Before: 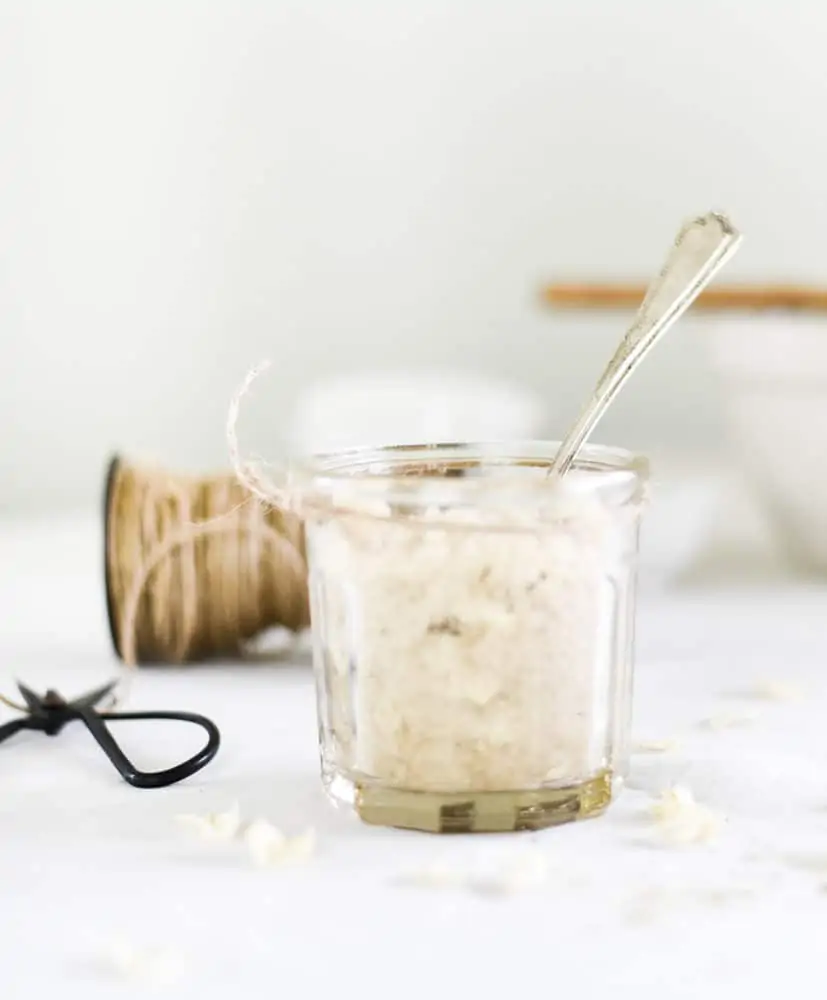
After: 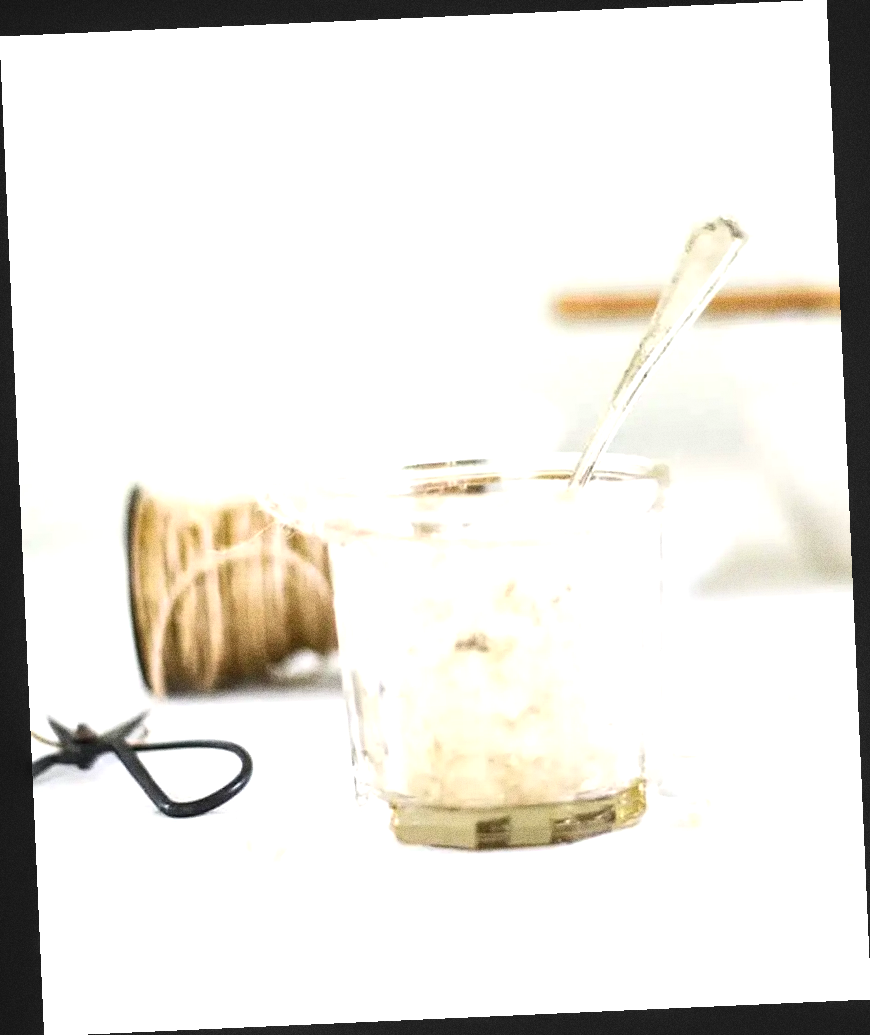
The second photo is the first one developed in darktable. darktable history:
rotate and perspective: rotation -2.56°, automatic cropping off
grain: coarseness 0.09 ISO, strength 40%
local contrast: on, module defaults
exposure: black level correction 0, exposure 0.7 EV, compensate exposure bias true, compensate highlight preservation false
